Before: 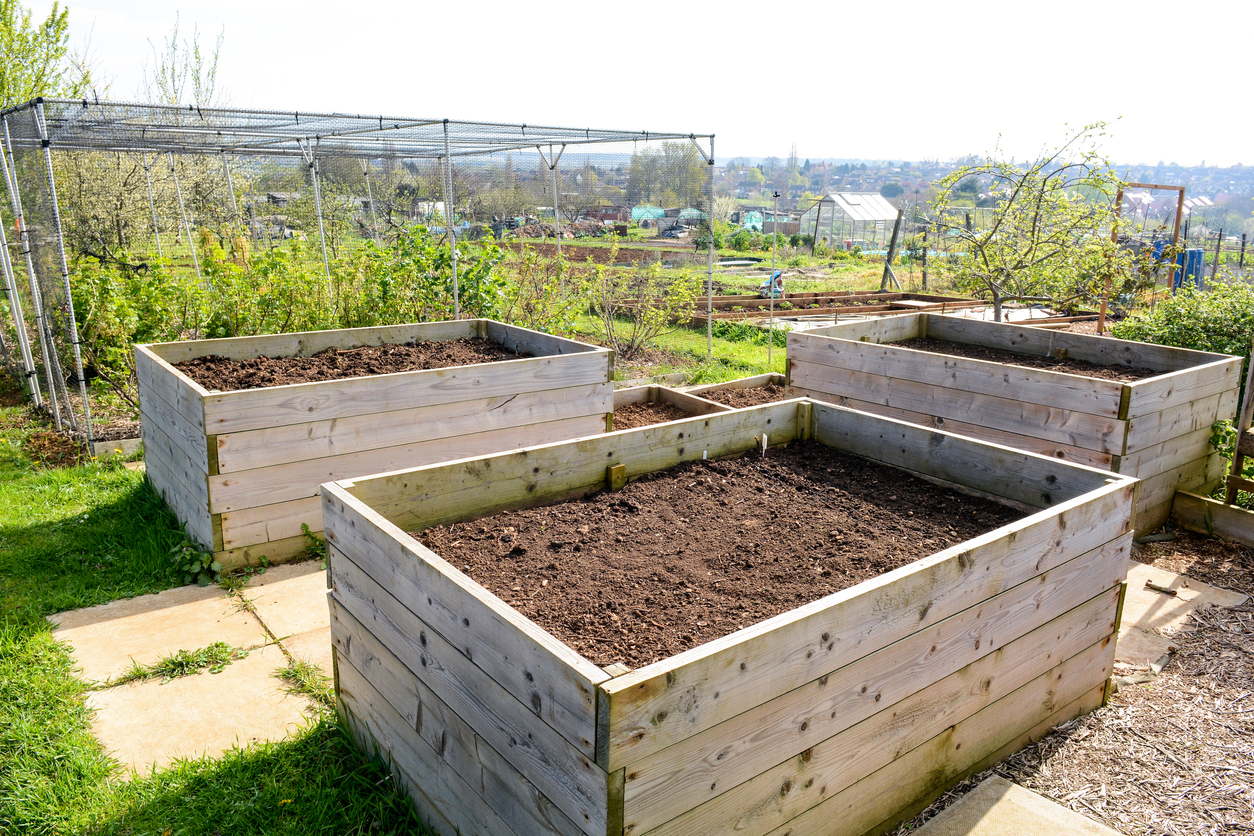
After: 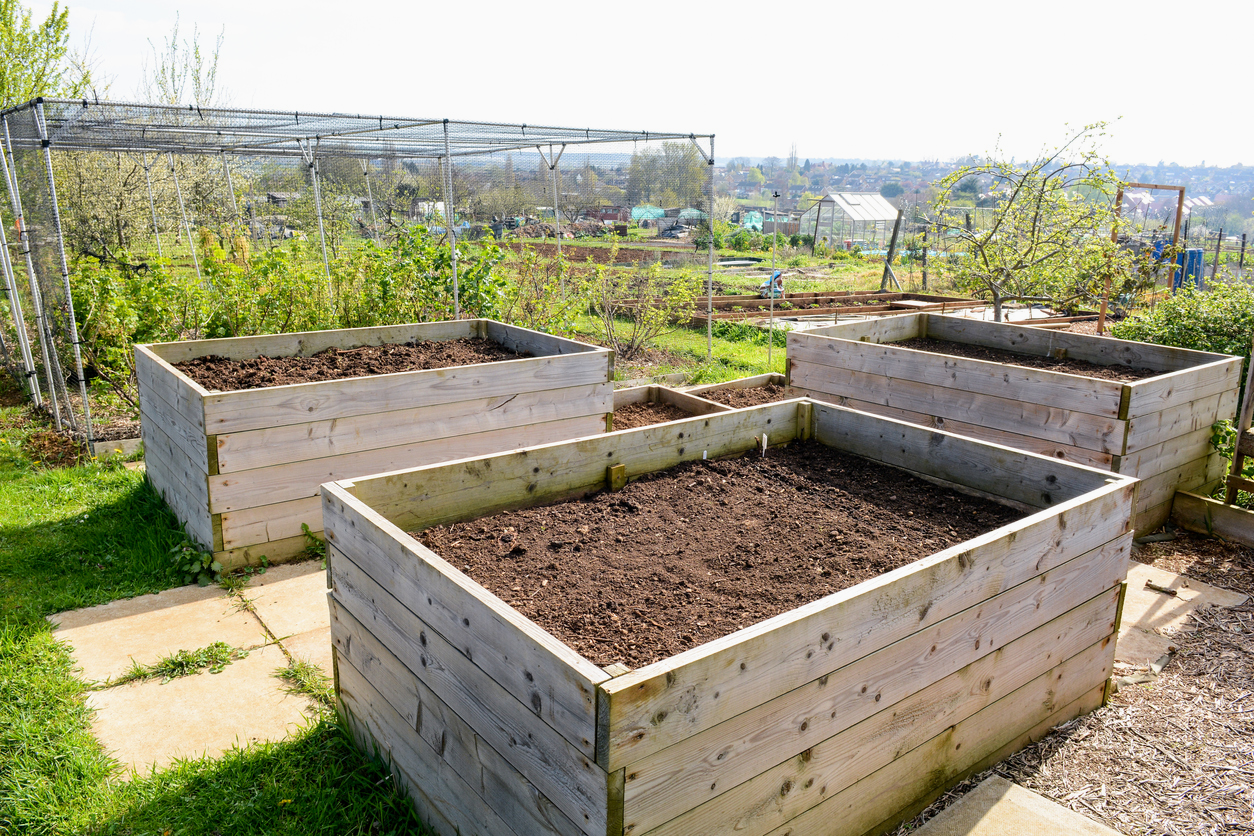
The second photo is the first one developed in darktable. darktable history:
exposure: exposure -0.07 EV, compensate highlight preservation false
